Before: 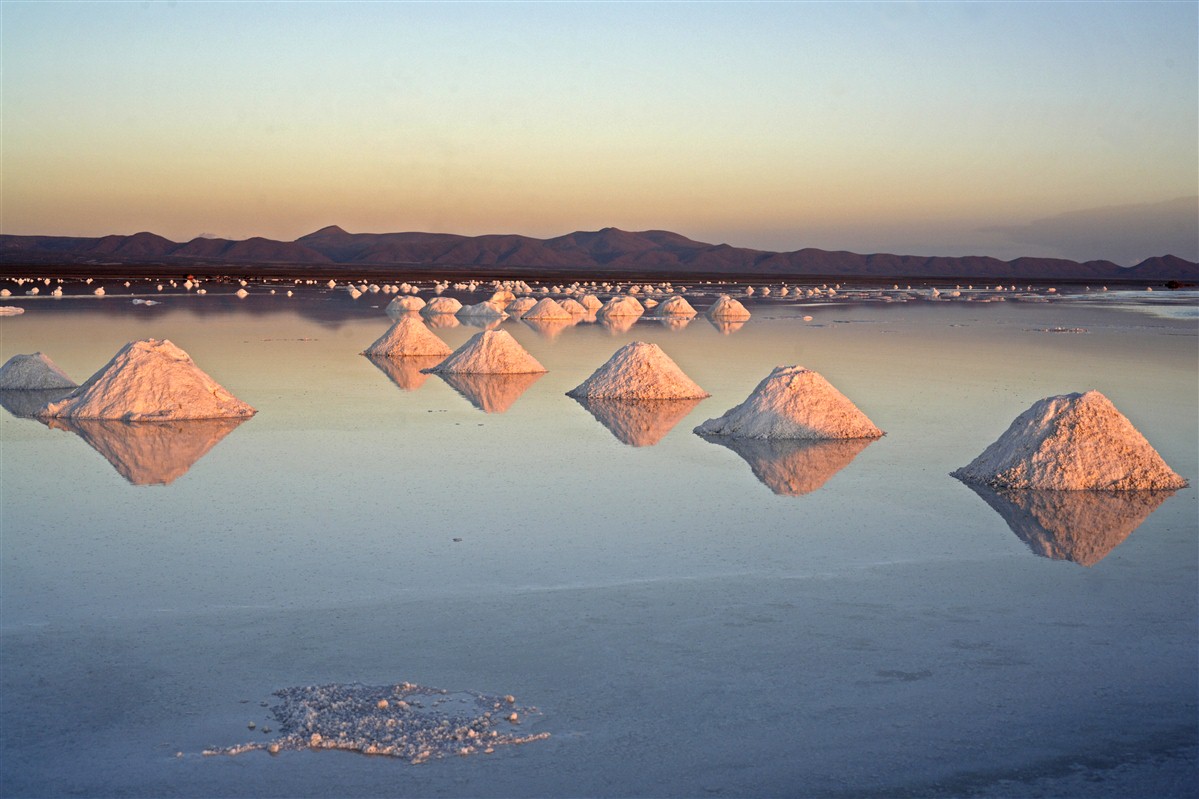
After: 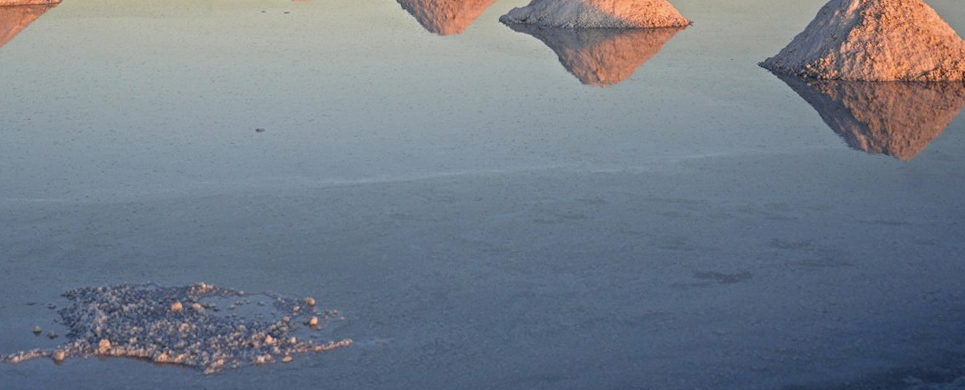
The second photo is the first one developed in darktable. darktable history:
exposure: exposure -0.116 EV, compensate exposure bias true, compensate highlight preservation false
crop and rotate: left 13.306%, top 48.129%, bottom 2.928%
rotate and perspective: rotation 0.215°, lens shift (vertical) -0.139, crop left 0.069, crop right 0.939, crop top 0.002, crop bottom 0.996
